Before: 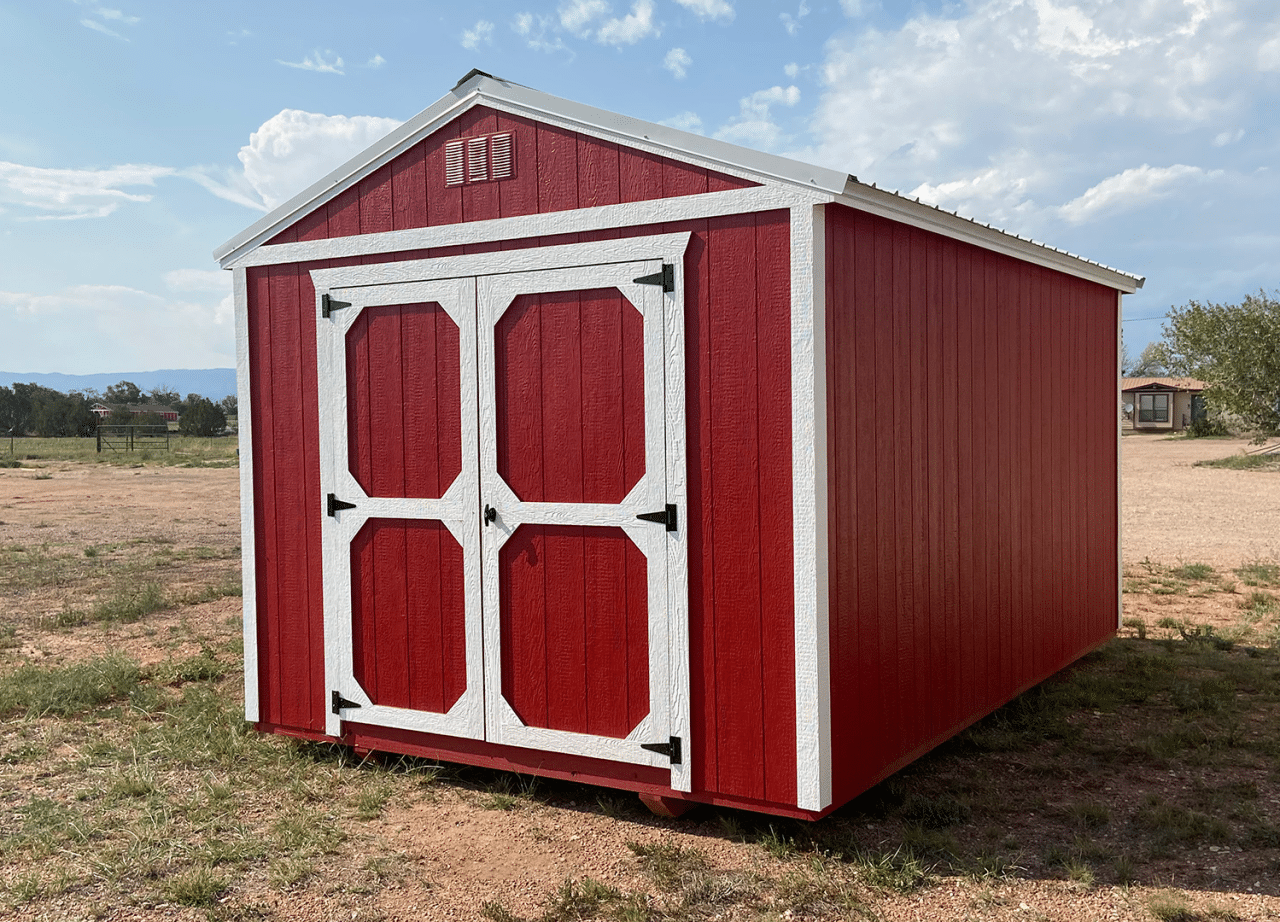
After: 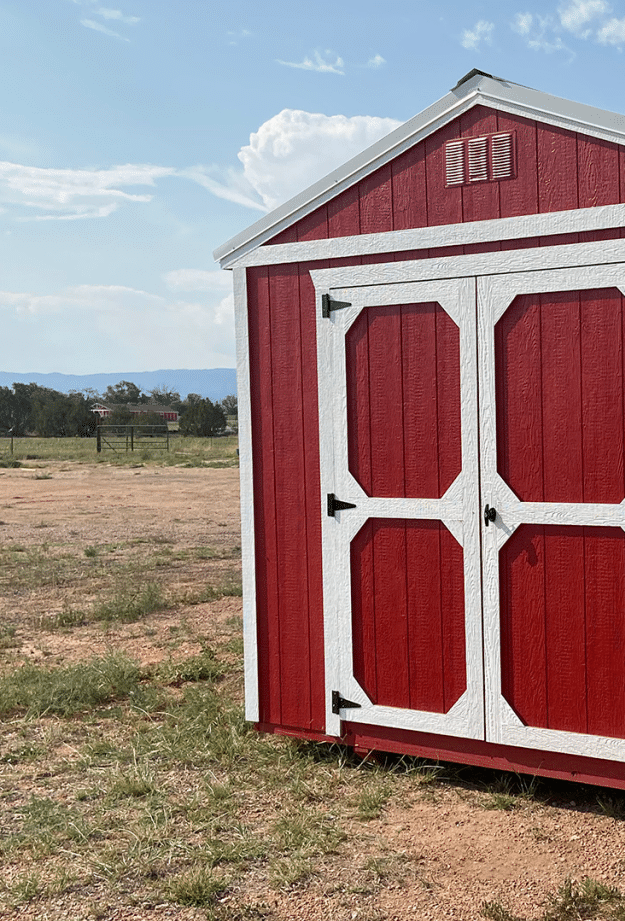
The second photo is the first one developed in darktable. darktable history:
crop and rotate: left 0.009%, top 0%, right 51.107%
